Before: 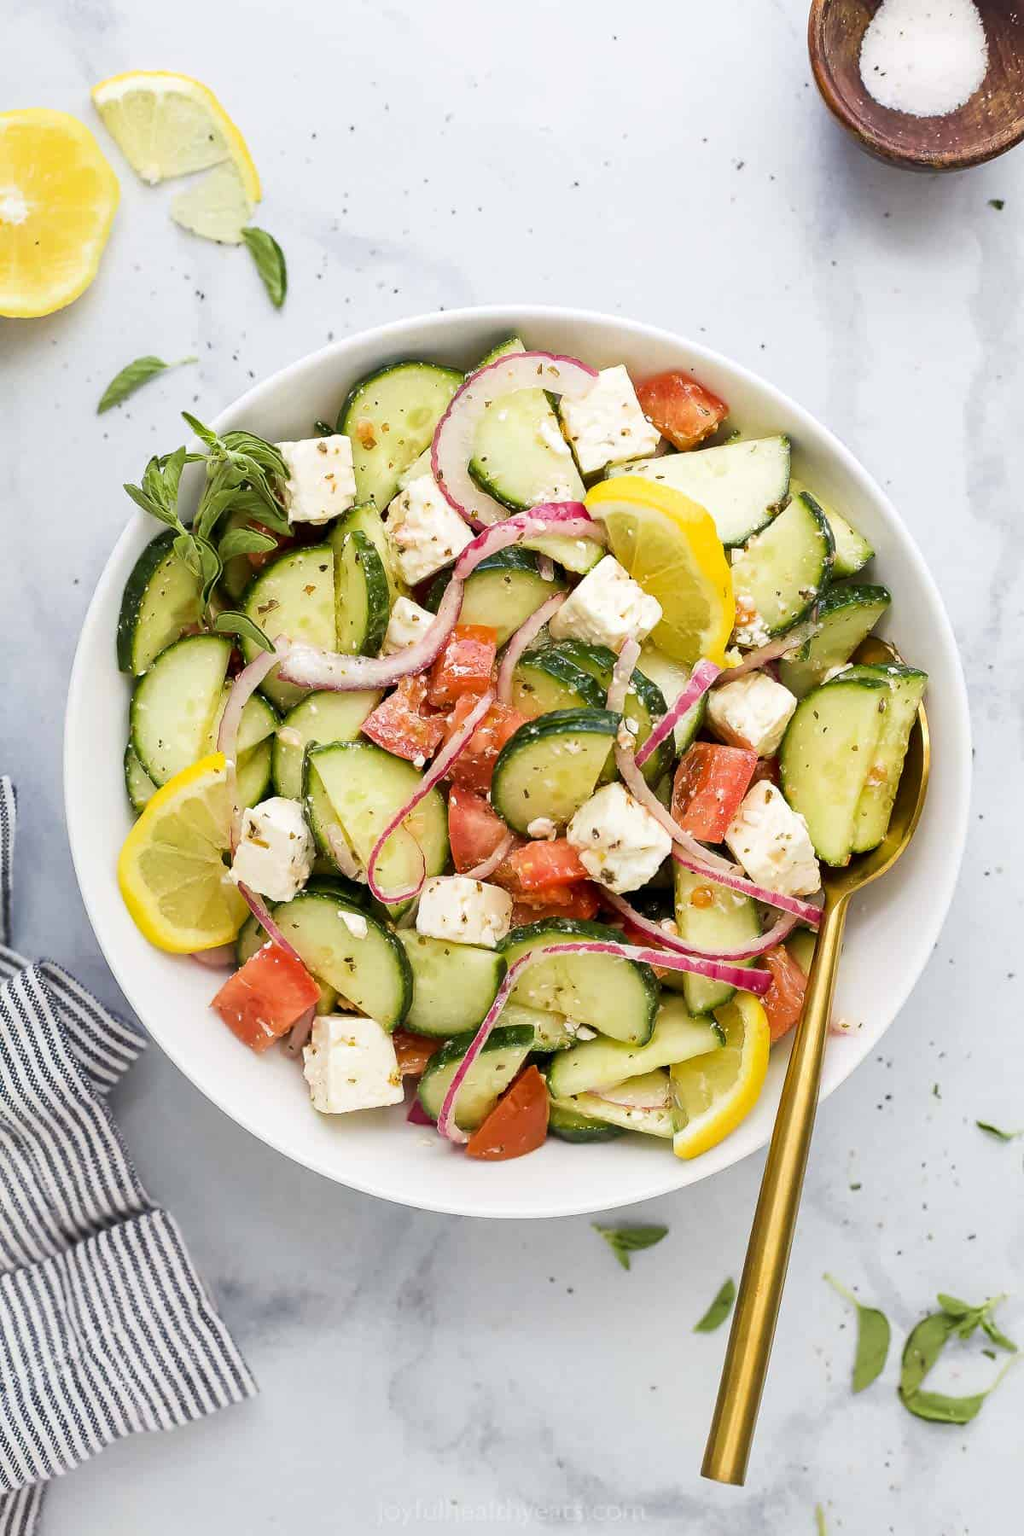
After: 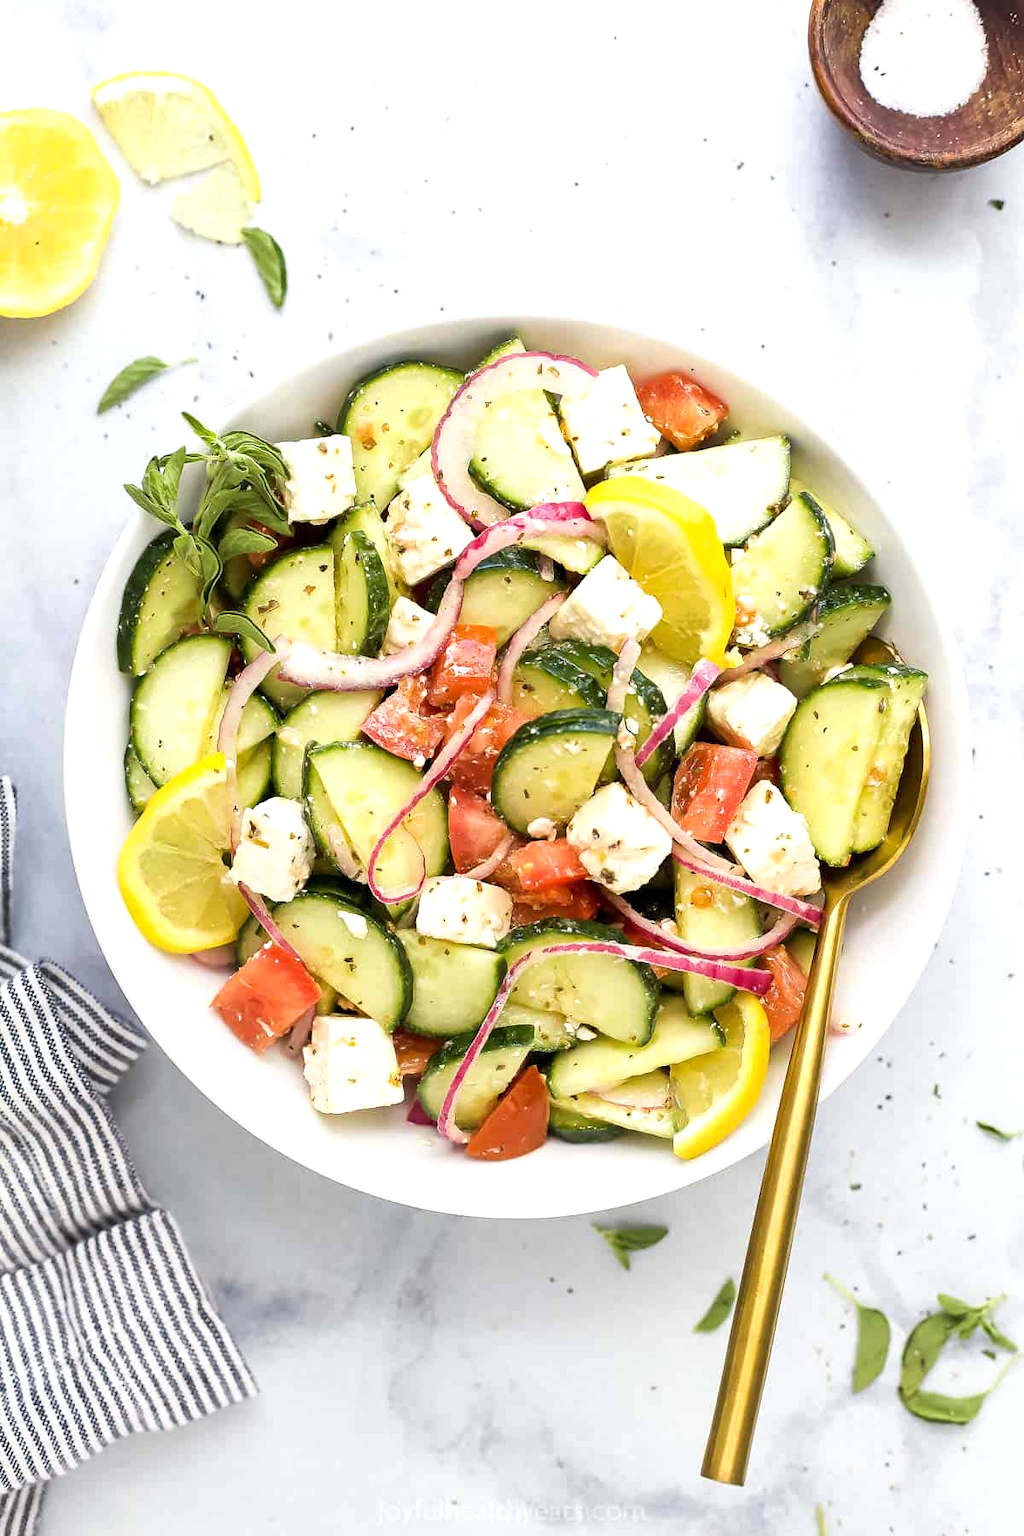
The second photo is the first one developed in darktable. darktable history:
tone equalizer: -8 EV -0.41 EV, -7 EV -0.369 EV, -6 EV -0.34 EV, -5 EV -0.197 EV, -3 EV 0.222 EV, -2 EV 0.304 EV, -1 EV 0.367 EV, +0 EV 0.428 EV
